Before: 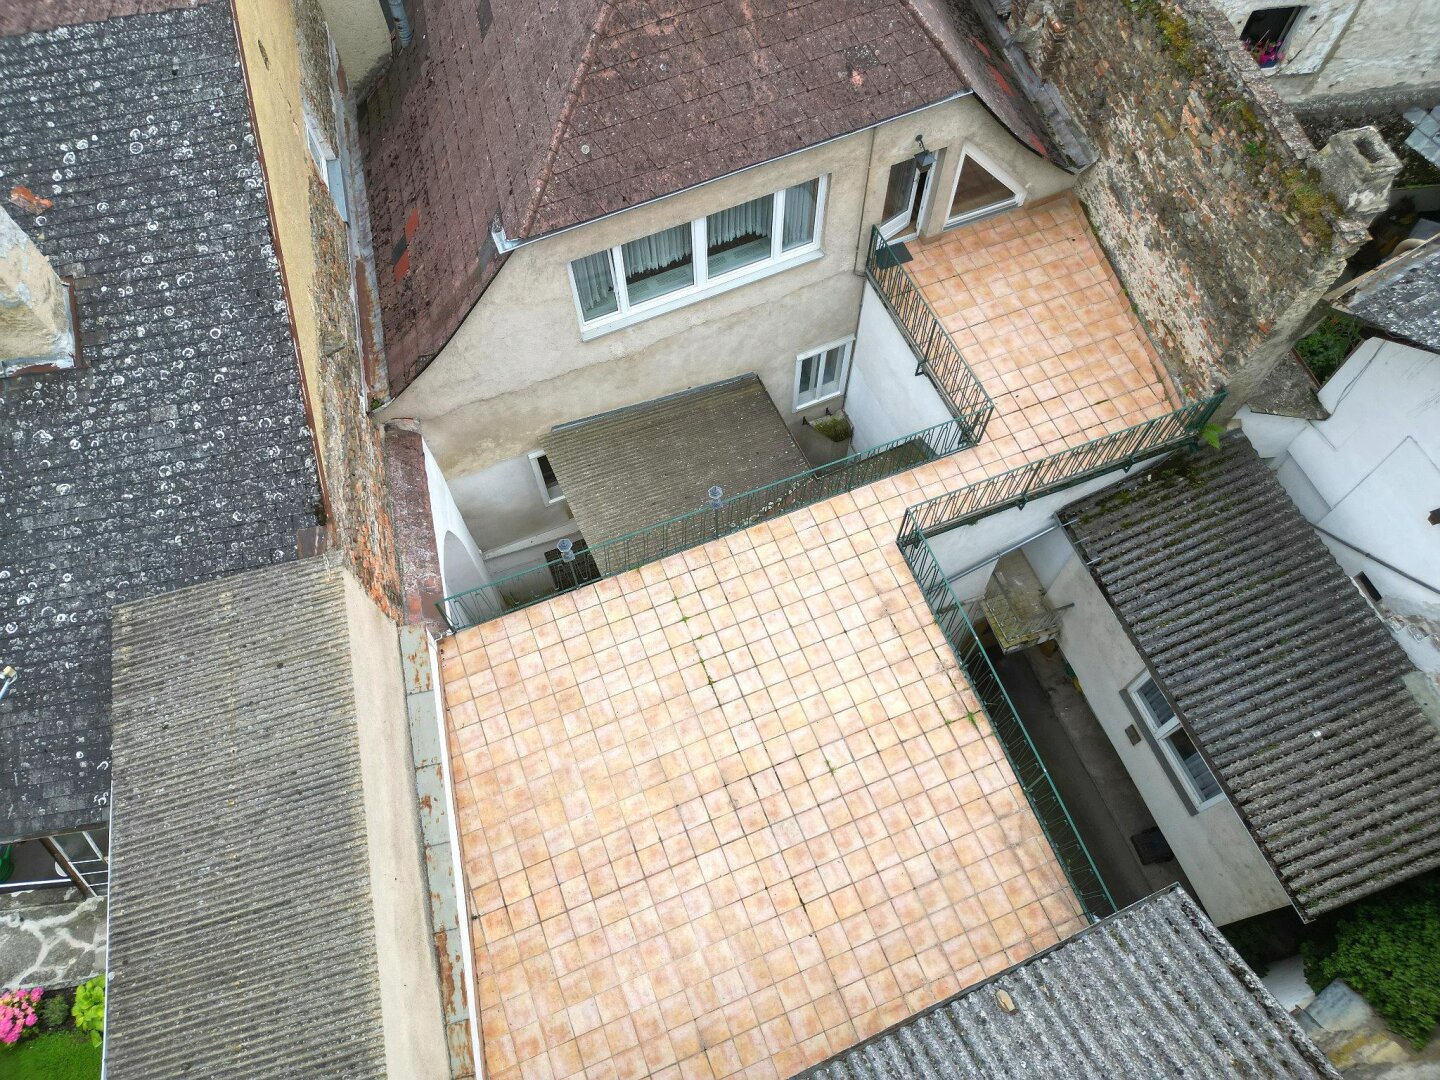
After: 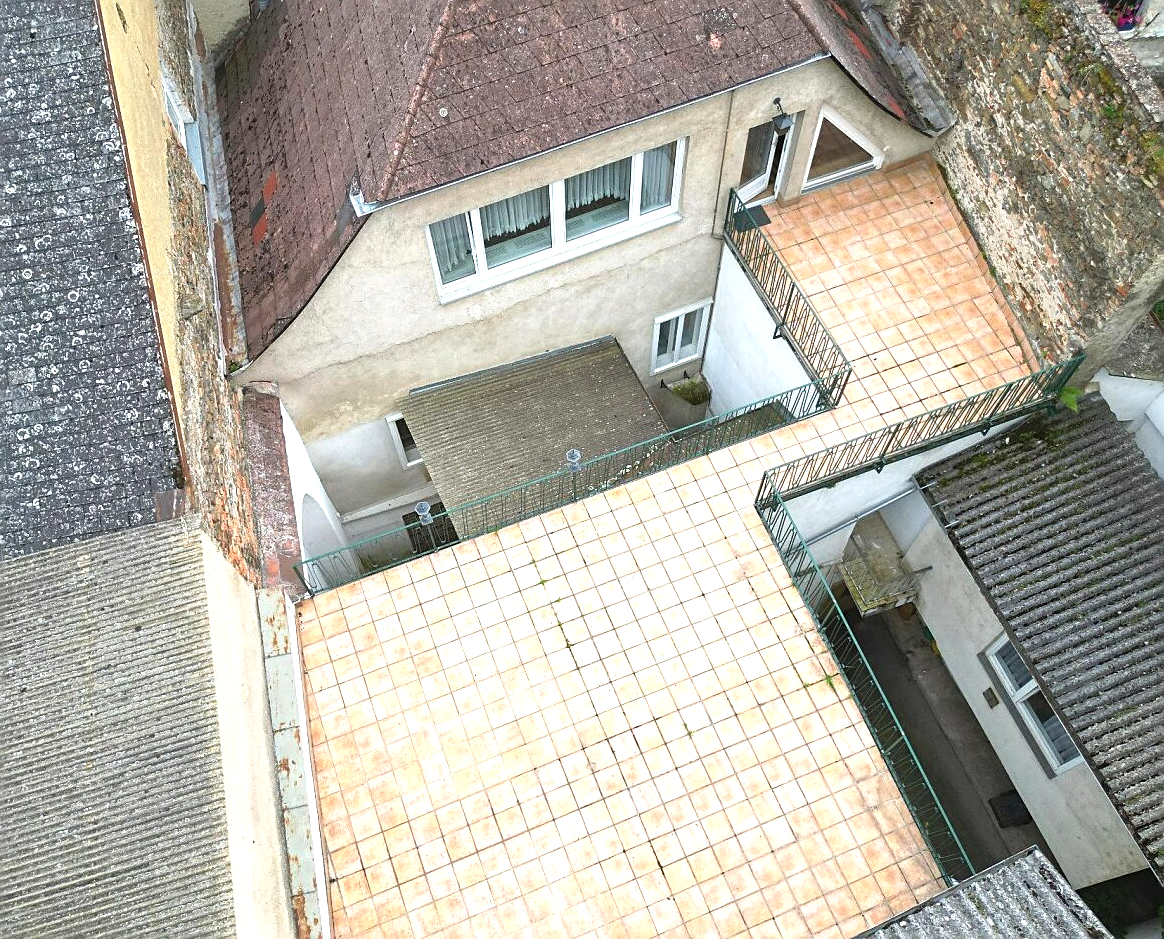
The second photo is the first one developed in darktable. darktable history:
grain: coarseness 0.09 ISO, strength 10%
exposure: black level correction -0.002, exposure 0.54 EV, compensate highlight preservation false
crop: left 9.929%, top 3.475%, right 9.188%, bottom 9.529%
sharpen: on, module defaults
